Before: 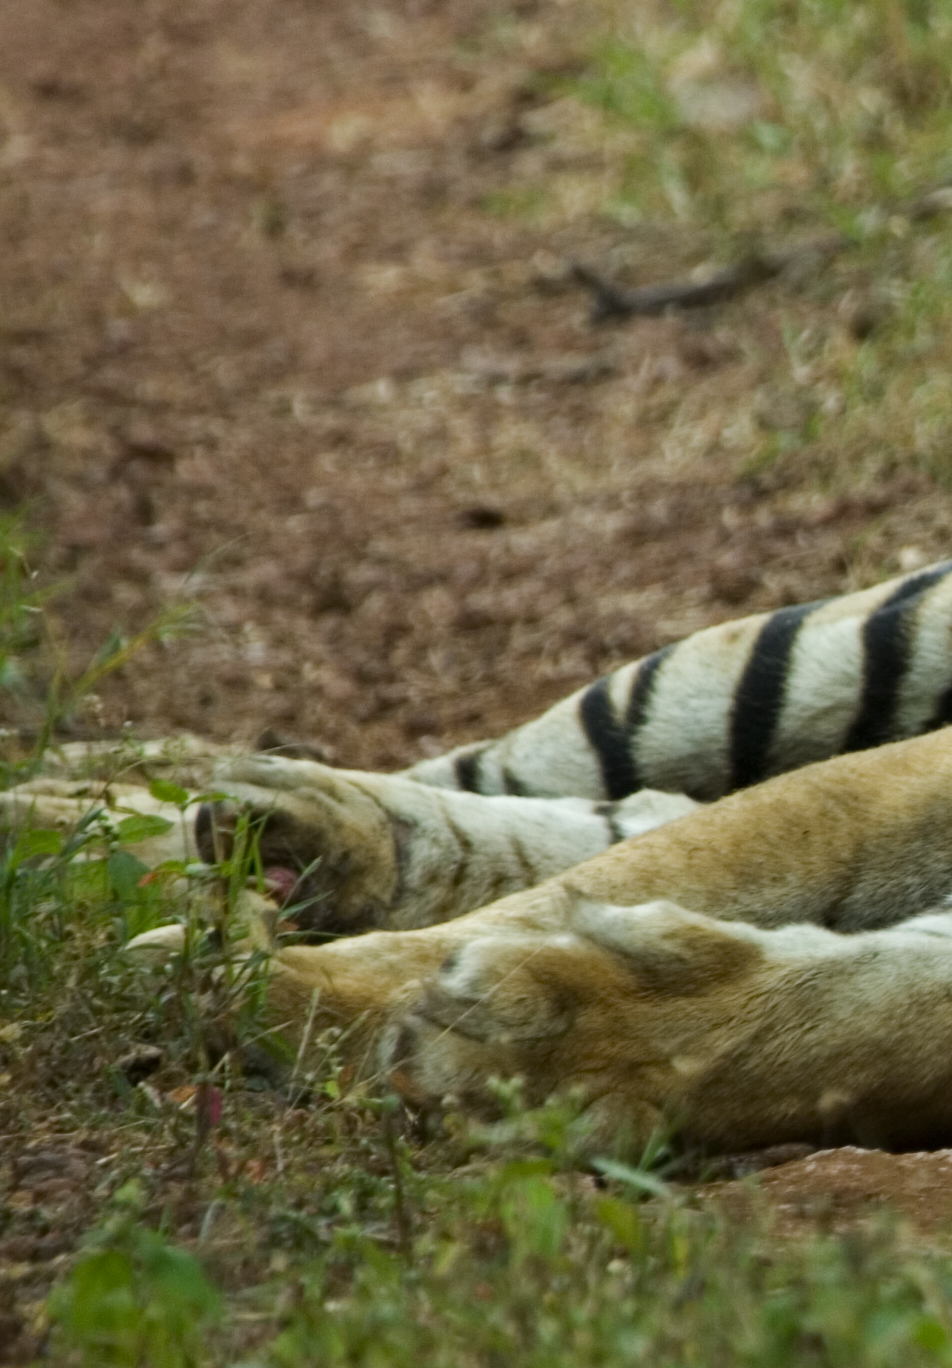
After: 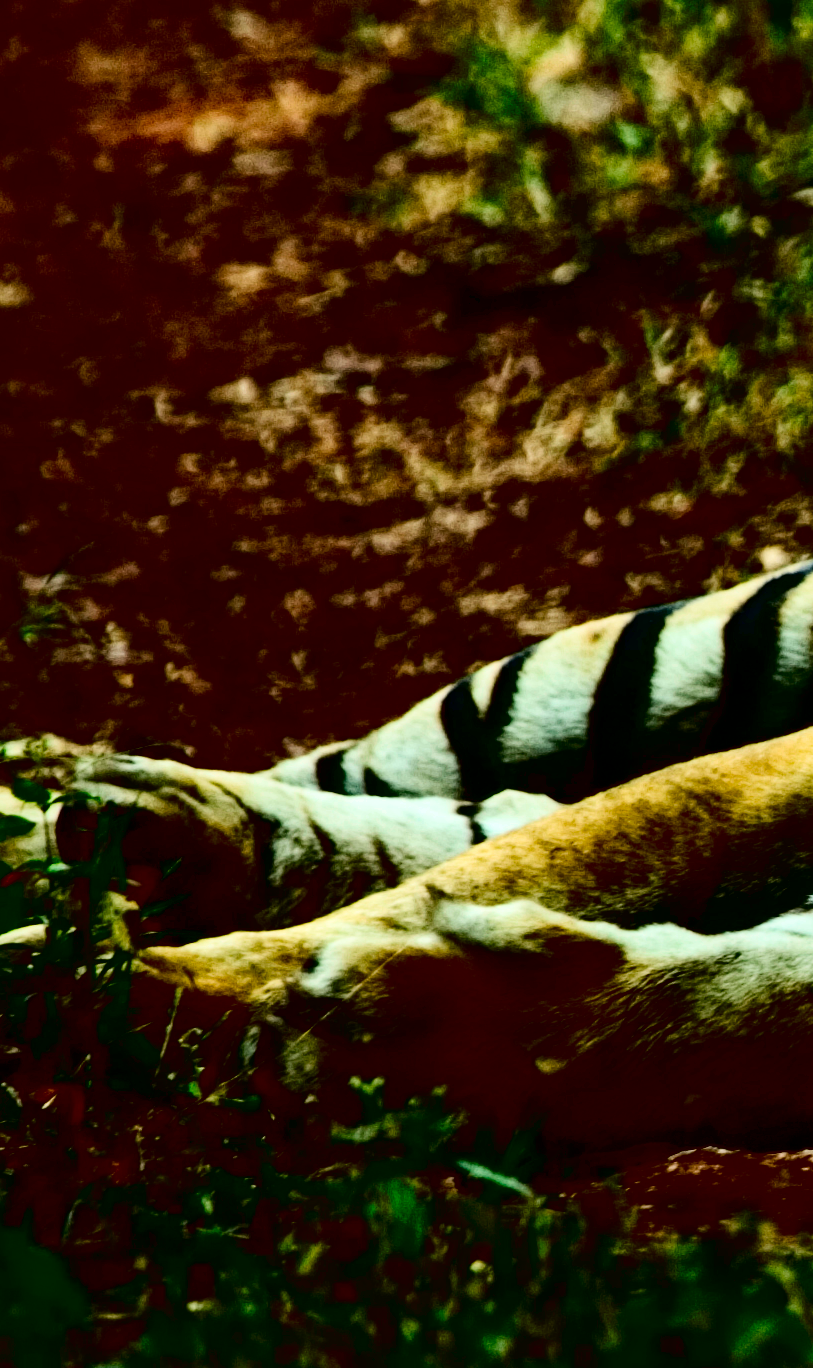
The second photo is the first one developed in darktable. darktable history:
local contrast: mode bilateral grid, contrast 19, coarseness 49, detail 139%, midtone range 0.2
contrast brightness saturation: contrast 0.776, brightness -0.998, saturation 0.999
crop and rotate: left 14.536%
